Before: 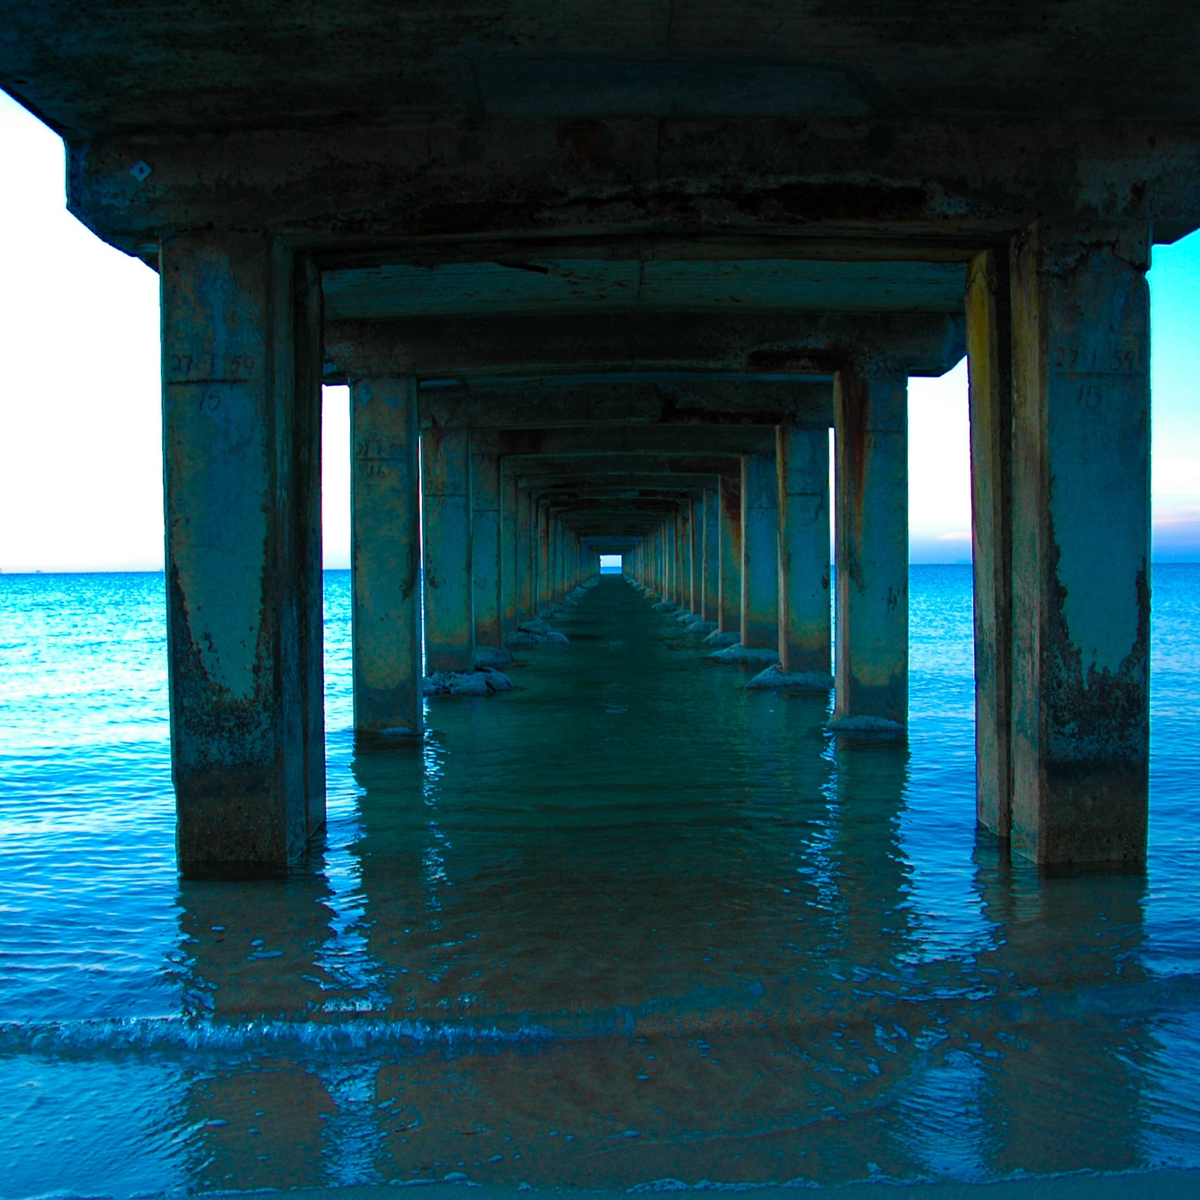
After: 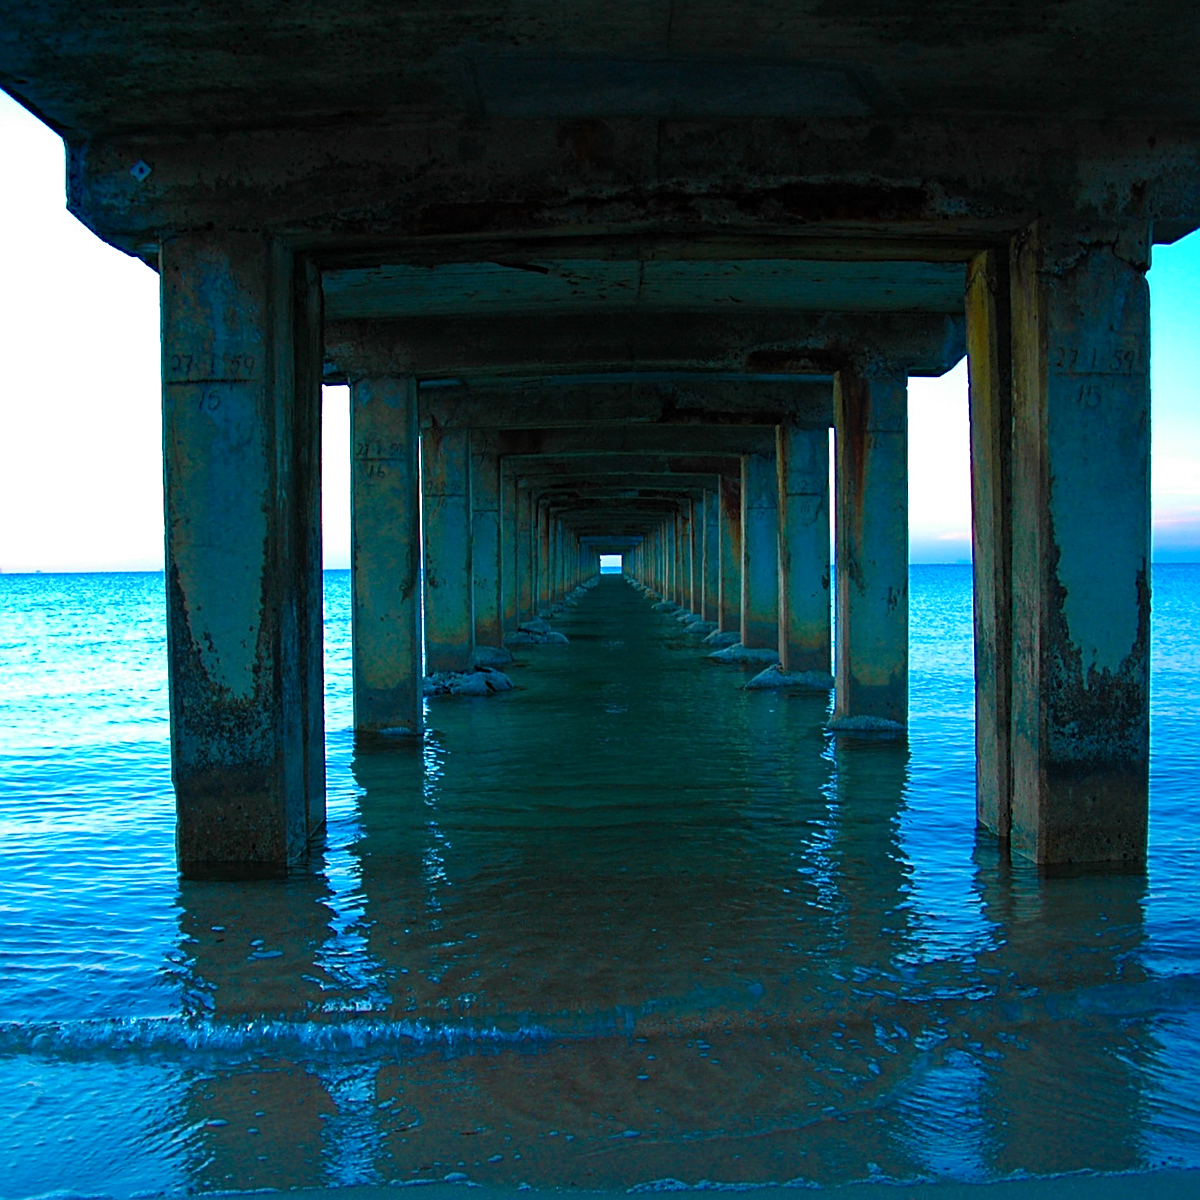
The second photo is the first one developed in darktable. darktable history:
sharpen: on, module defaults
color zones: curves: ch0 [(0.068, 0.464) (0.25, 0.5) (0.48, 0.508) (0.75, 0.536) (0.886, 0.476) (0.967, 0.456)]; ch1 [(0.066, 0.456) (0.25, 0.5) (0.616, 0.508) (0.746, 0.56) (0.934, 0.444)]
